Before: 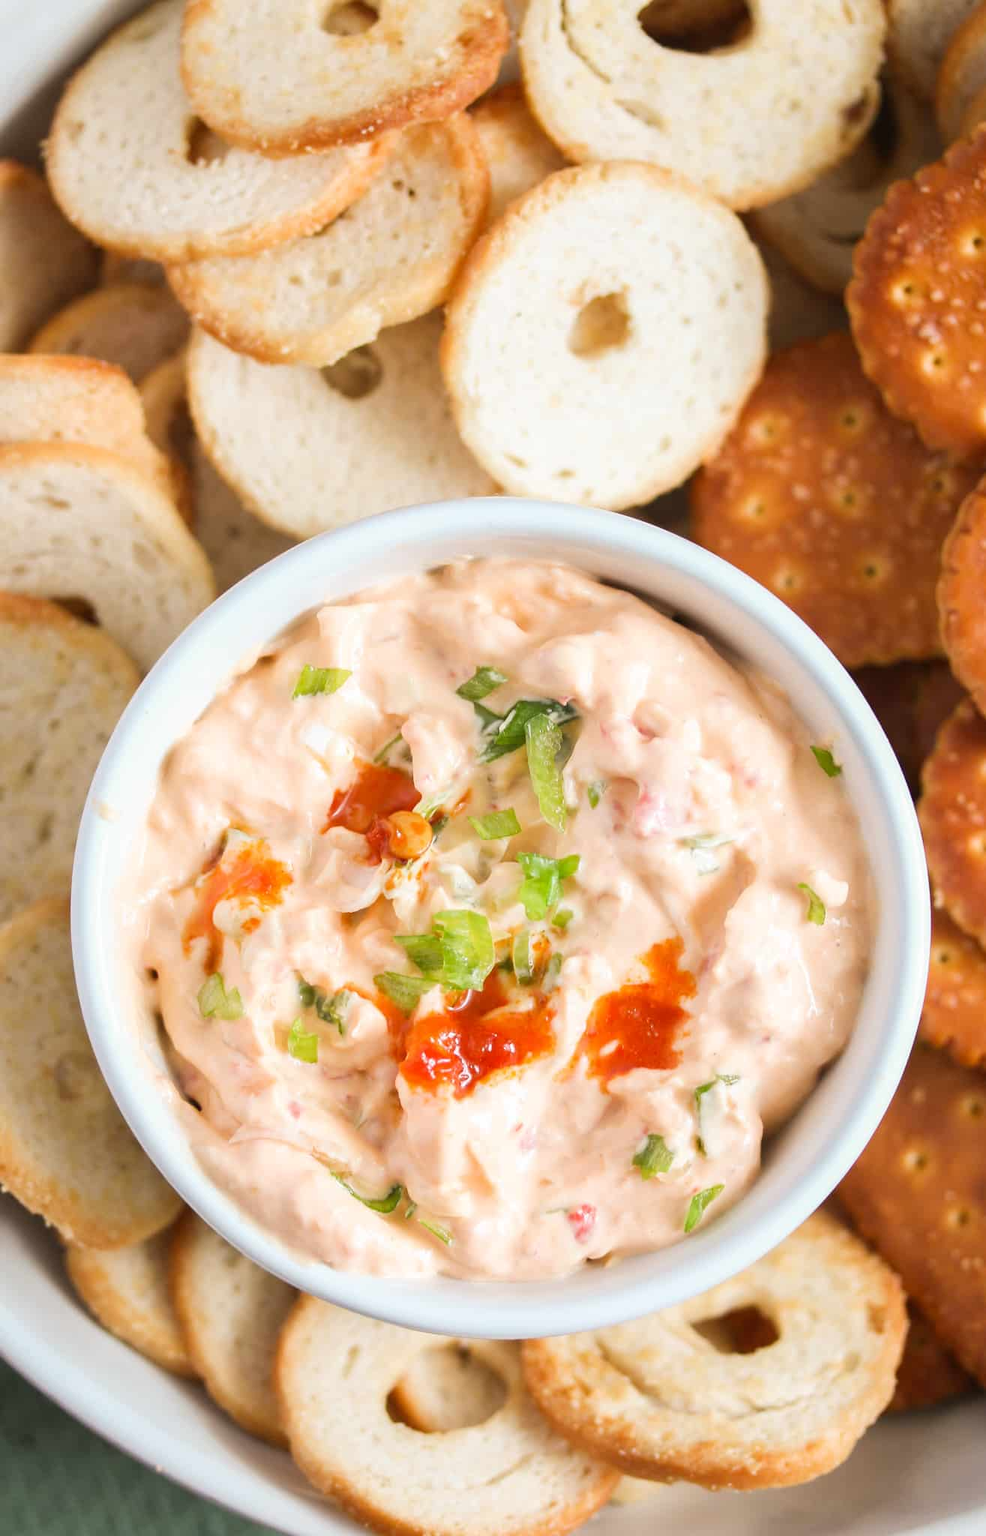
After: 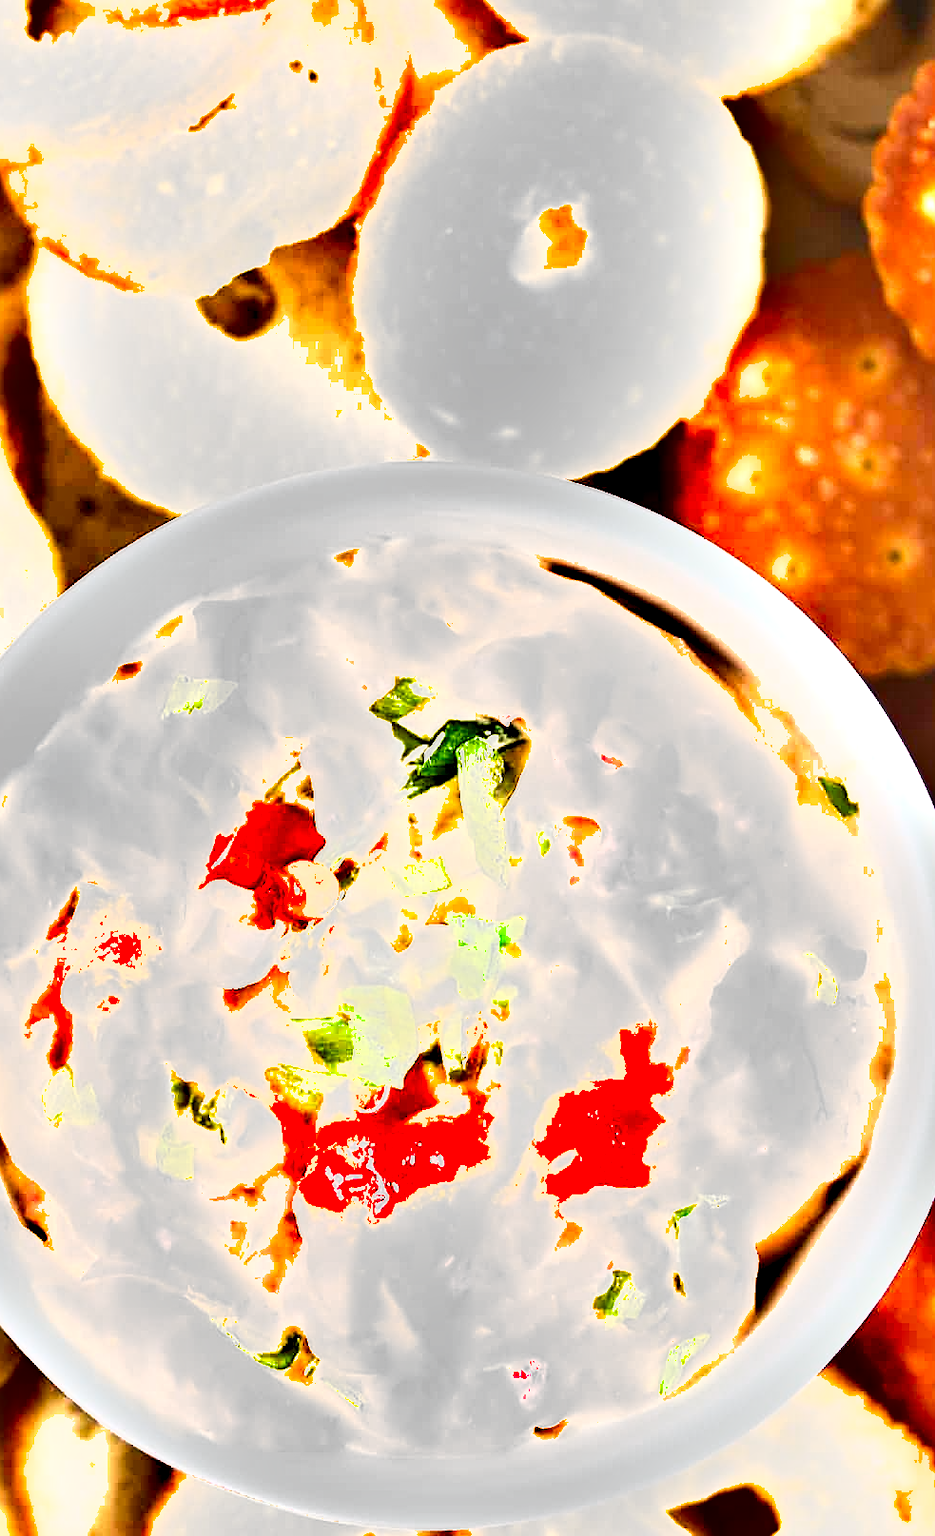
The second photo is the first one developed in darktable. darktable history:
exposure: black level correction 0, exposure 1.5 EV, compensate exposure bias true, compensate highlight preservation false
sharpen: on, module defaults
shadows and highlights: soften with gaussian
crop: left 16.768%, top 8.653%, right 8.362%, bottom 12.485%
contrast brightness saturation: saturation 0.13
